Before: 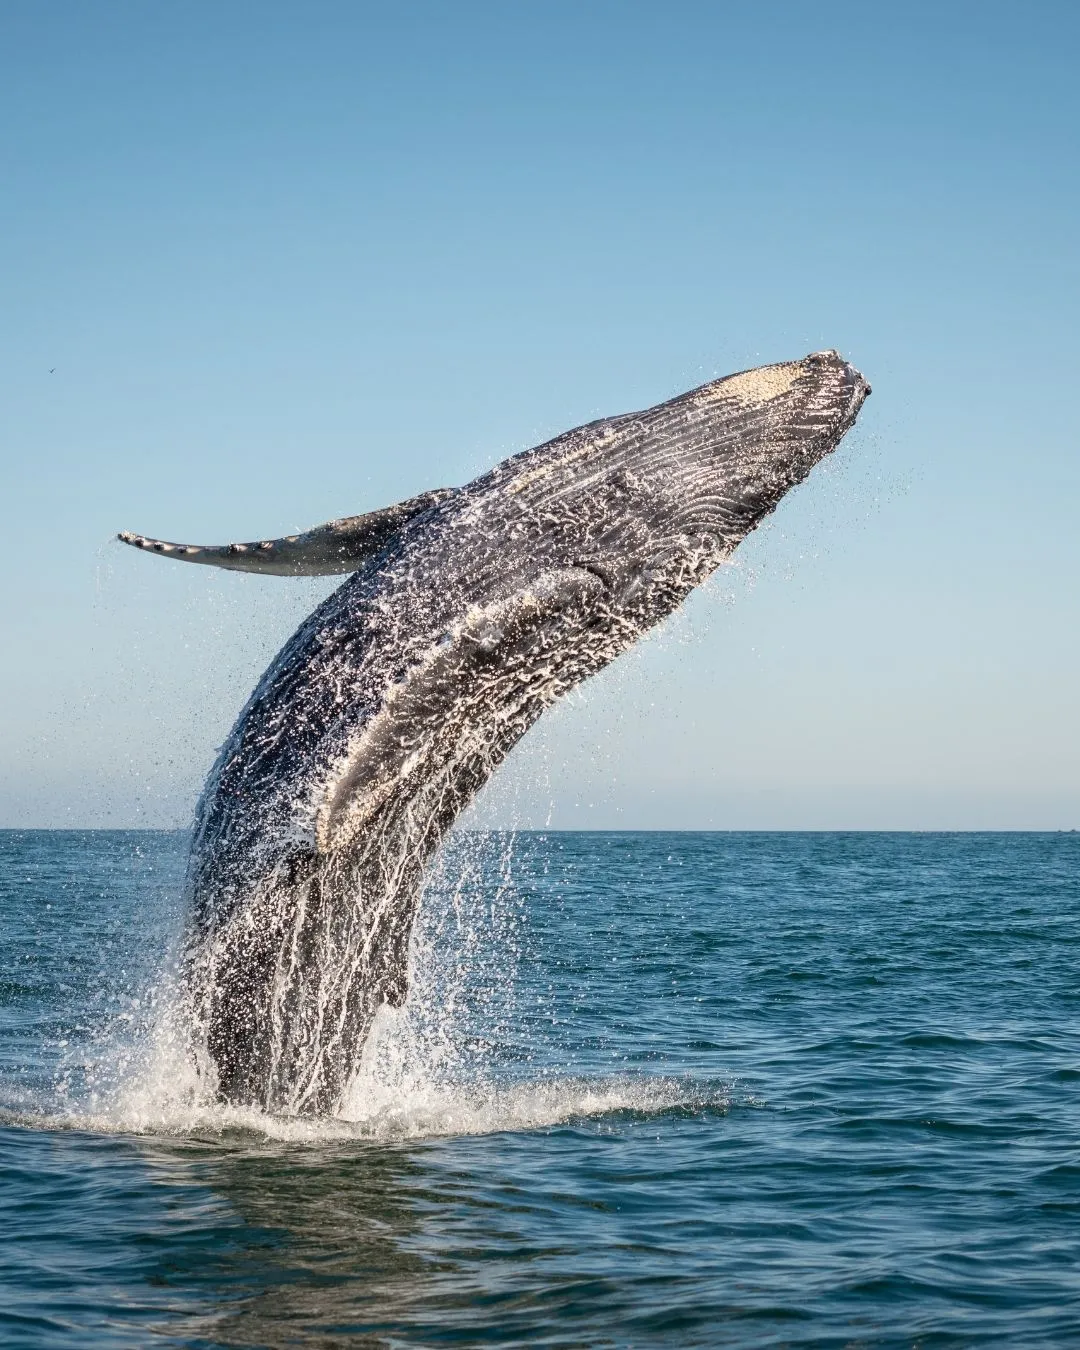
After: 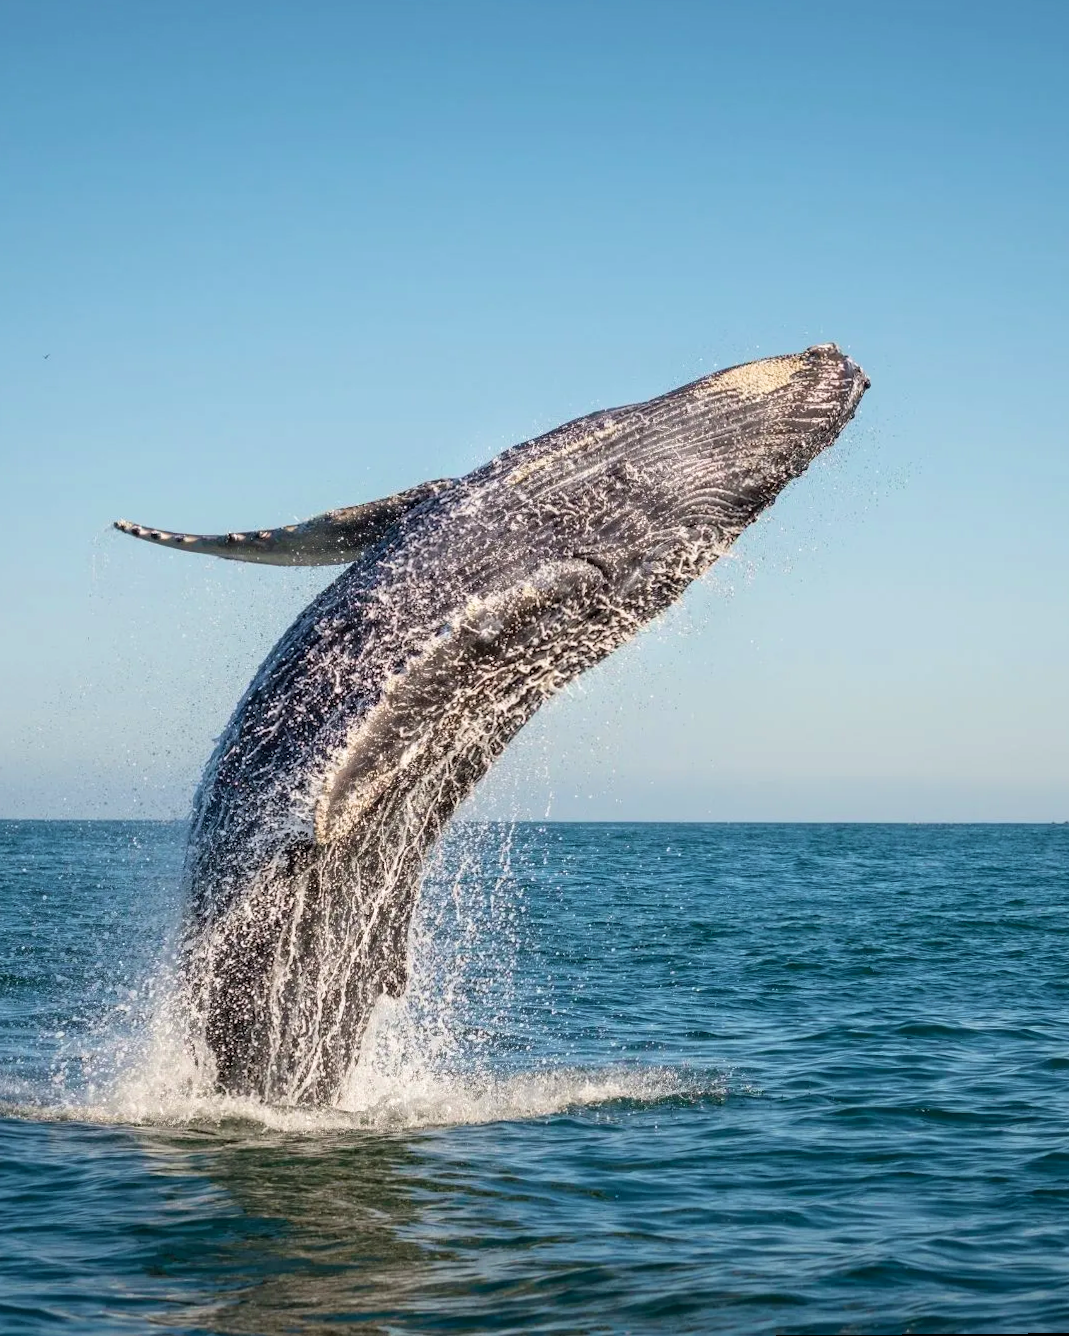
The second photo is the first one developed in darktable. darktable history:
rotate and perspective: rotation 0.174°, lens shift (vertical) 0.013, lens shift (horizontal) 0.019, shear 0.001, automatic cropping original format, crop left 0.007, crop right 0.991, crop top 0.016, crop bottom 0.997
velvia: on, module defaults
